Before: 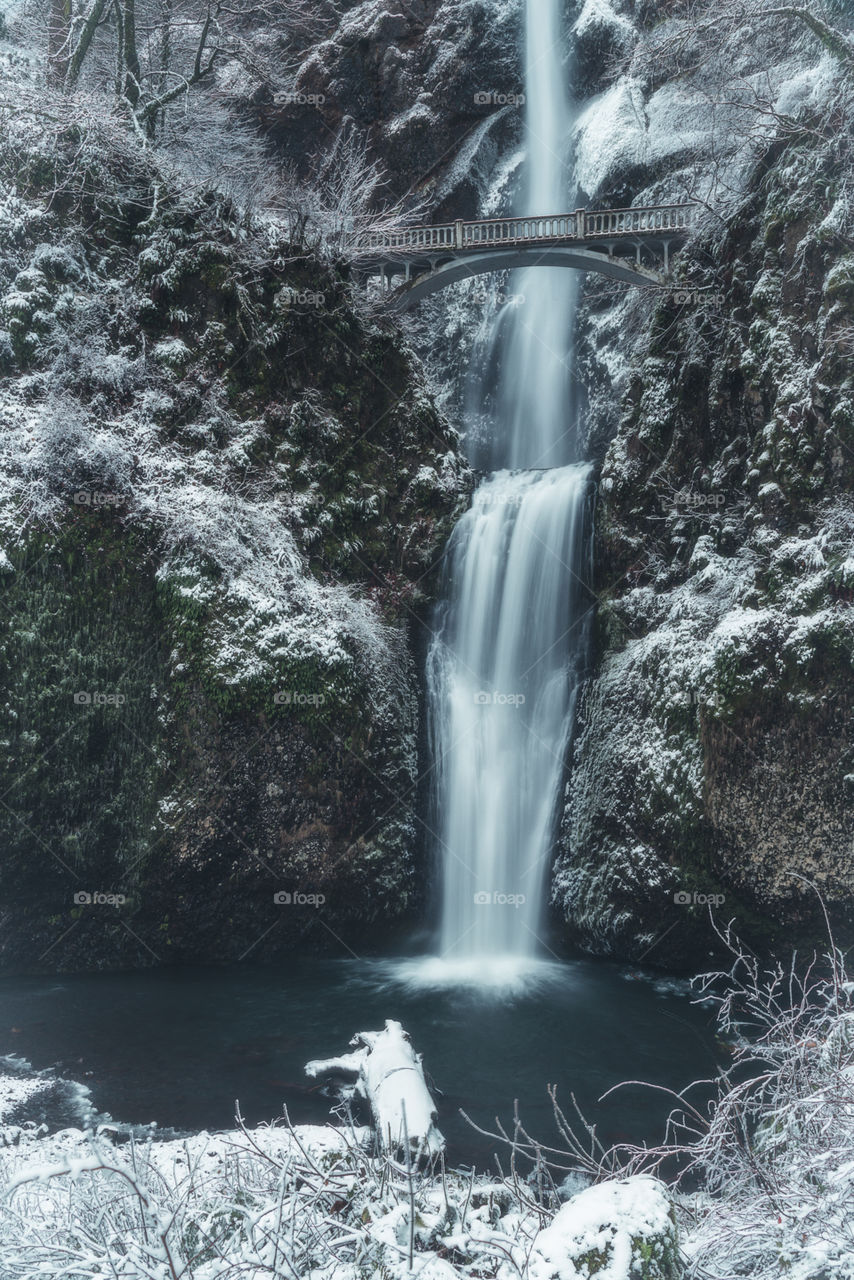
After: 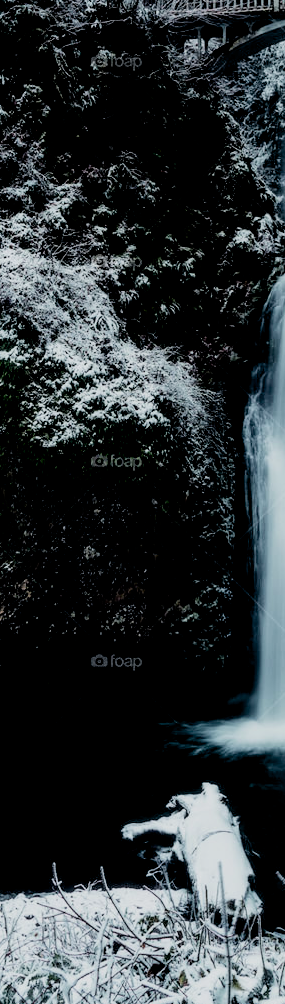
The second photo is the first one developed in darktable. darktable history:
filmic rgb: black relative exposure -5.13 EV, white relative exposure 3.95 EV, hardness 2.88, contrast 1.298
crop and rotate: left 21.635%, top 18.56%, right 44.918%, bottom 2.979%
exposure: black level correction 0.056, exposure -0.031 EV, compensate highlight preservation false
